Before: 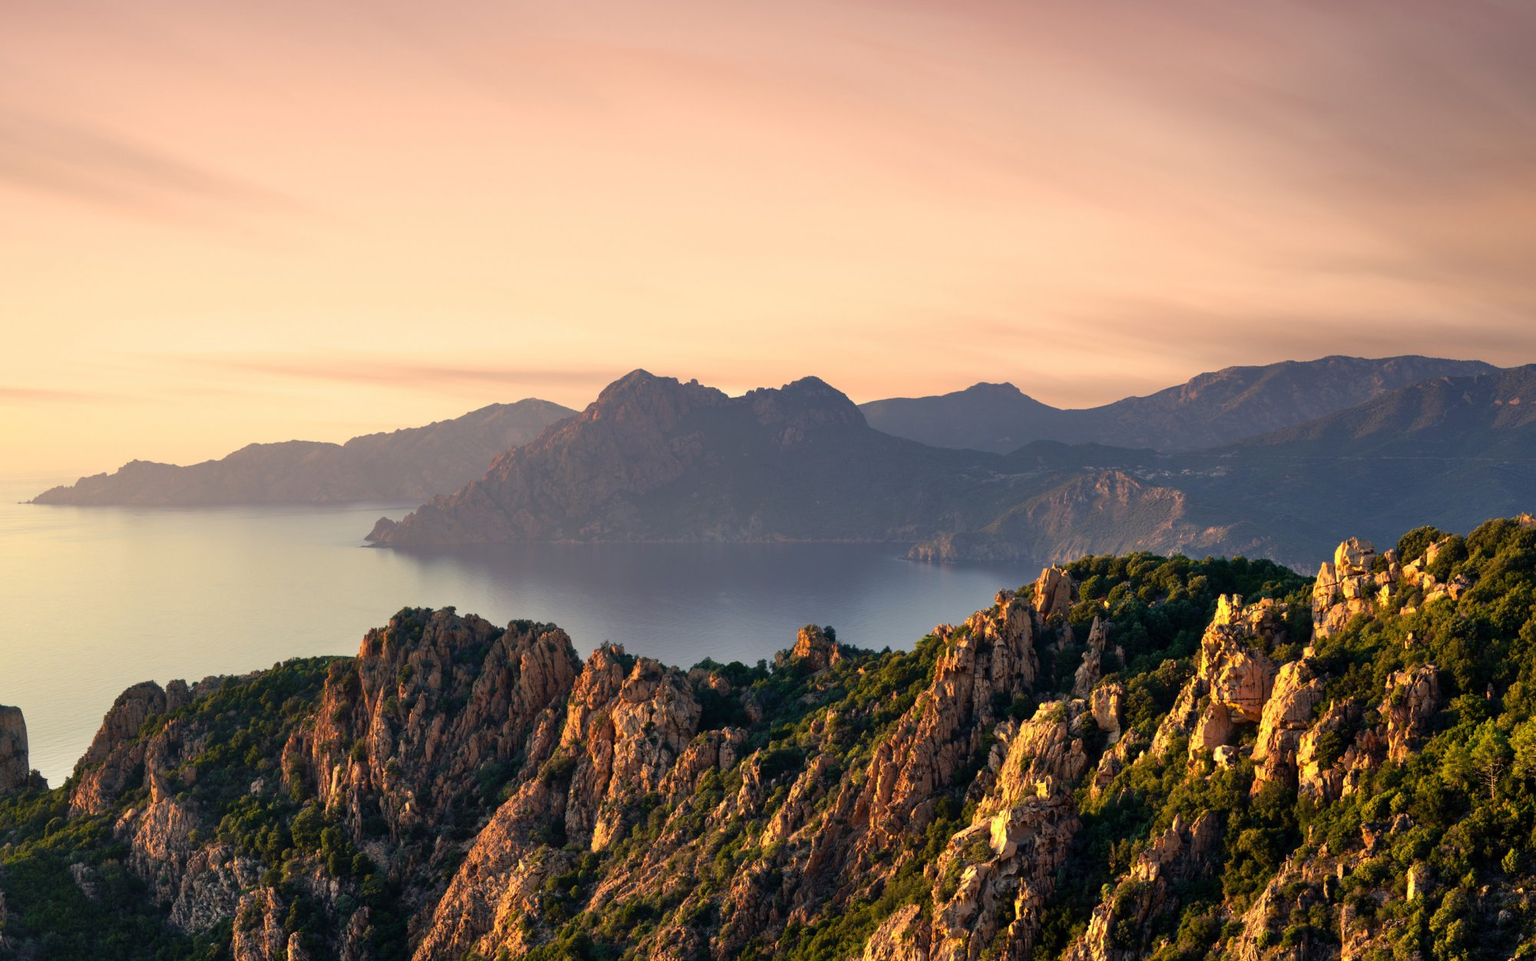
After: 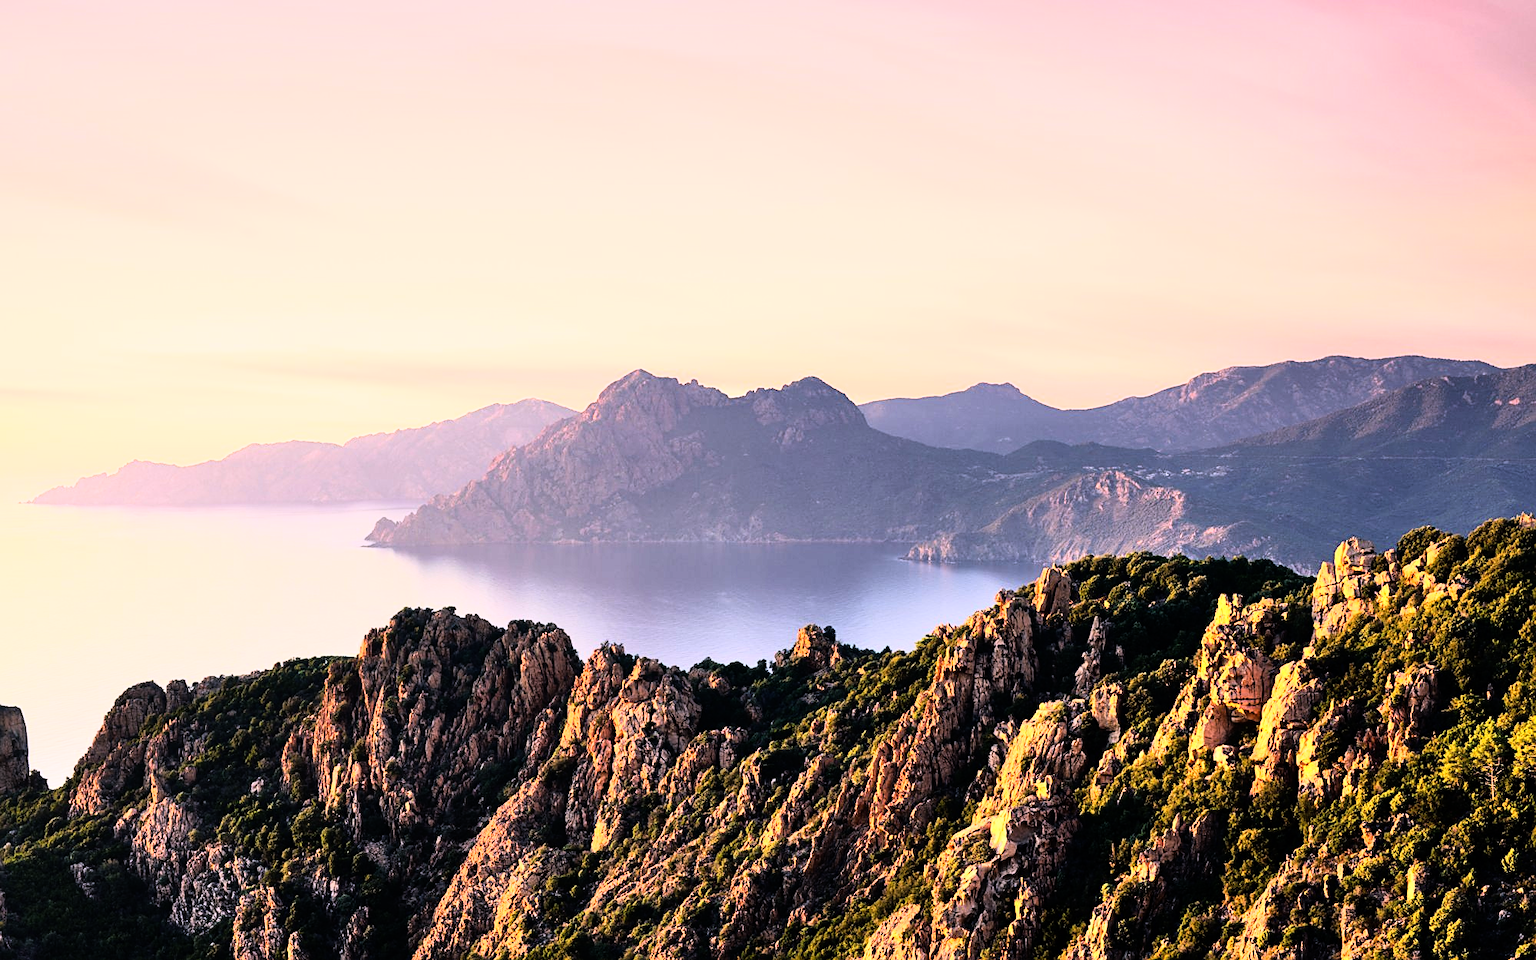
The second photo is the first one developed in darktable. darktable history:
white balance: red 1.066, blue 1.119
sharpen: on, module defaults
rgb curve: curves: ch0 [(0, 0) (0.21, 0.15) (0.24, 0.21) (0.5, 0.75) (0.75, 0.96) (0.89, 0.99) (1, 1)]; ch1 [(0, 0.02) (0.21, 0.13) (0.25, 0.2) (0.5, 0.67) (0.75, 0.9) (0.89, 0.97) (1, 1)]; ch2 [(0, 0.02) (0.21, 0.13) (0.25, 0.2) (0.5, 0.67) (0.75, 0.9) (0.89, 0.97) (1, 1)], compensate middle gray true
